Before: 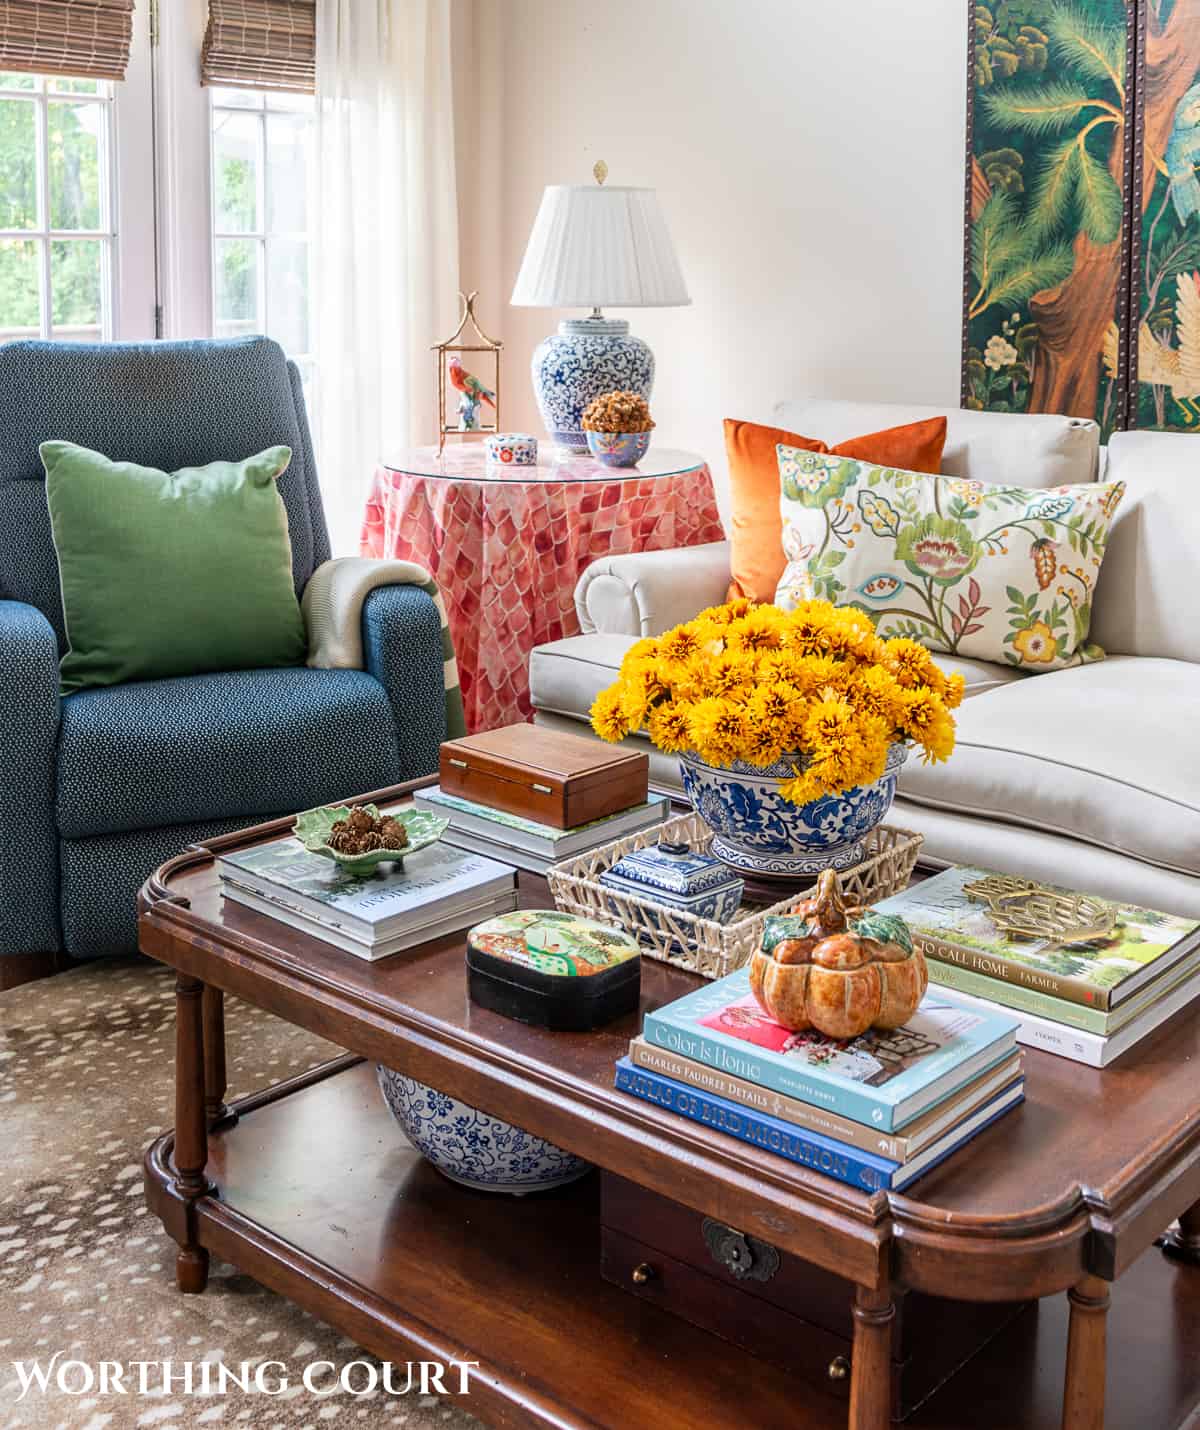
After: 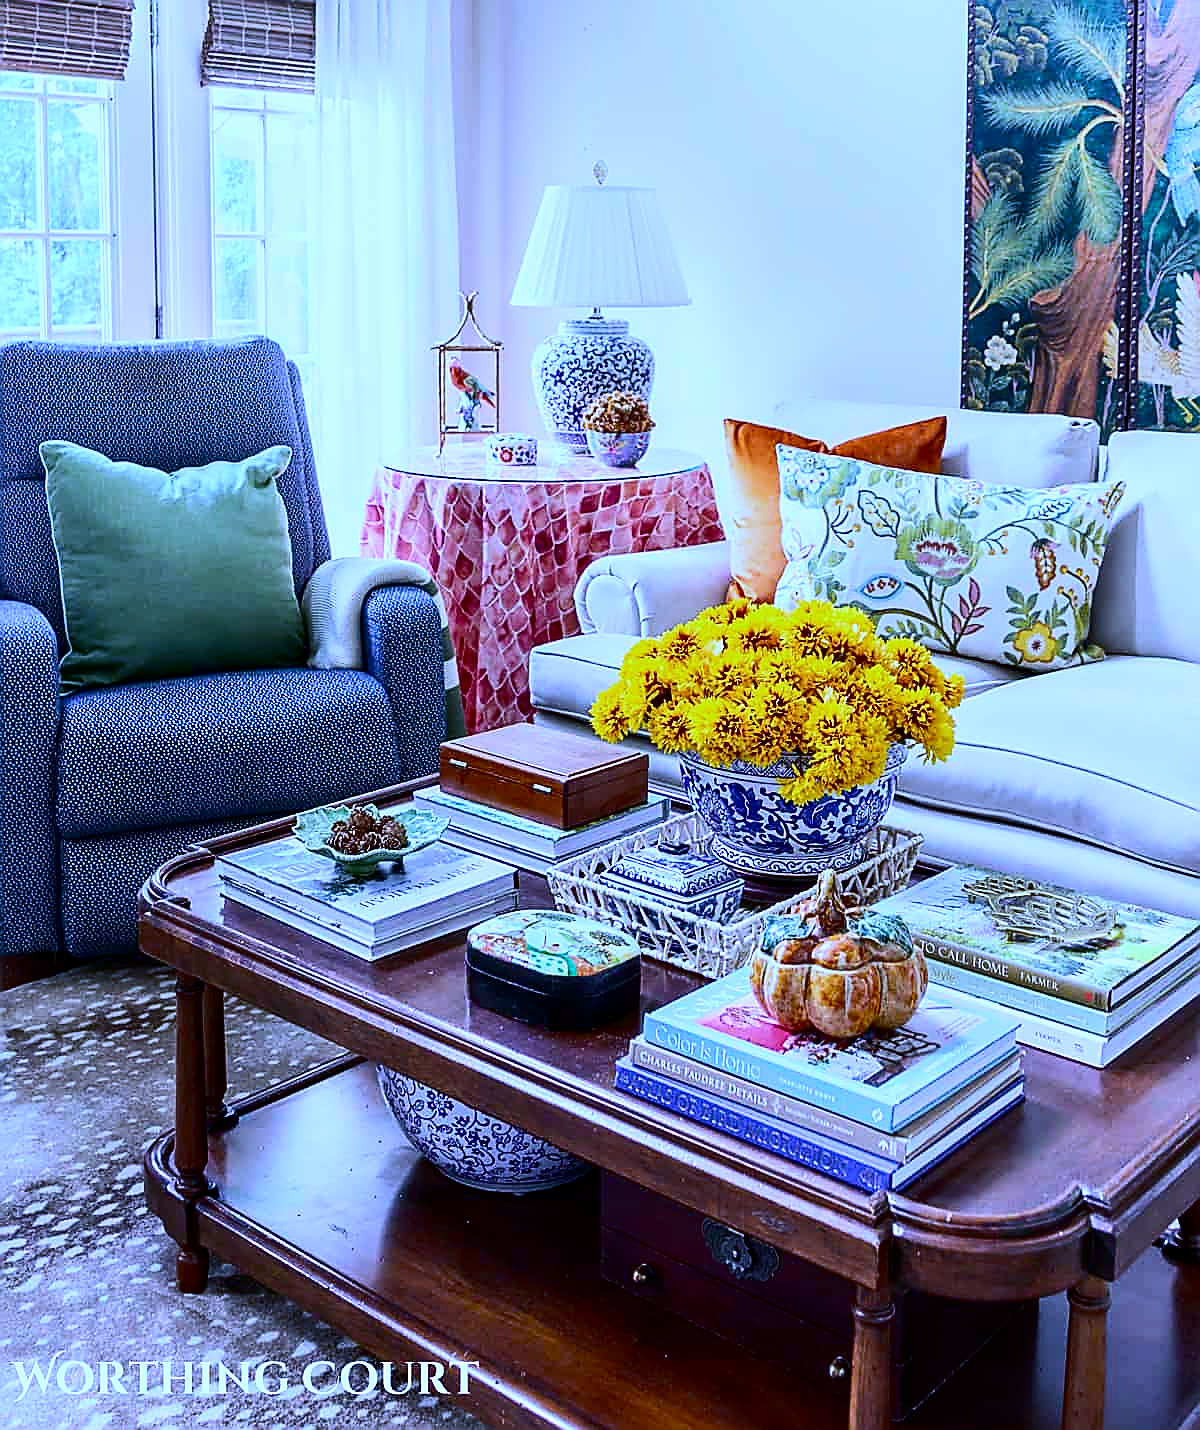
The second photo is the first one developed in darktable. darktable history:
sharpen: radius 1.4, amount 1.25, threshold 0.7
contrast equalizer: octaves 7, y [[0.6 ×6], [0.55 ×6], [0 ×6], [0 ×6], [0 ×6]], mix 0.15
white balance: red 0.766, blue 1.537
tone curve: curves: ch0 [(0, 0) (0.126, 0.061) (0.338, 0.285) (0.494, 0.518) (0.703, 0.762) (1, 1)]; ch1 [(0, 0) (0.364, 0.322) (0.443, 0.441) (0.5, 0.501) (0.55, 0.578) (1, 1)]; ch2 [(0, 0) (0.44, 0.424) (0.501, 0.499) (0.557, 0.564) (0.613, 0.682) (0.707, 0.746) (1, 1)], color space Lab, independent channels, preserve colors none
